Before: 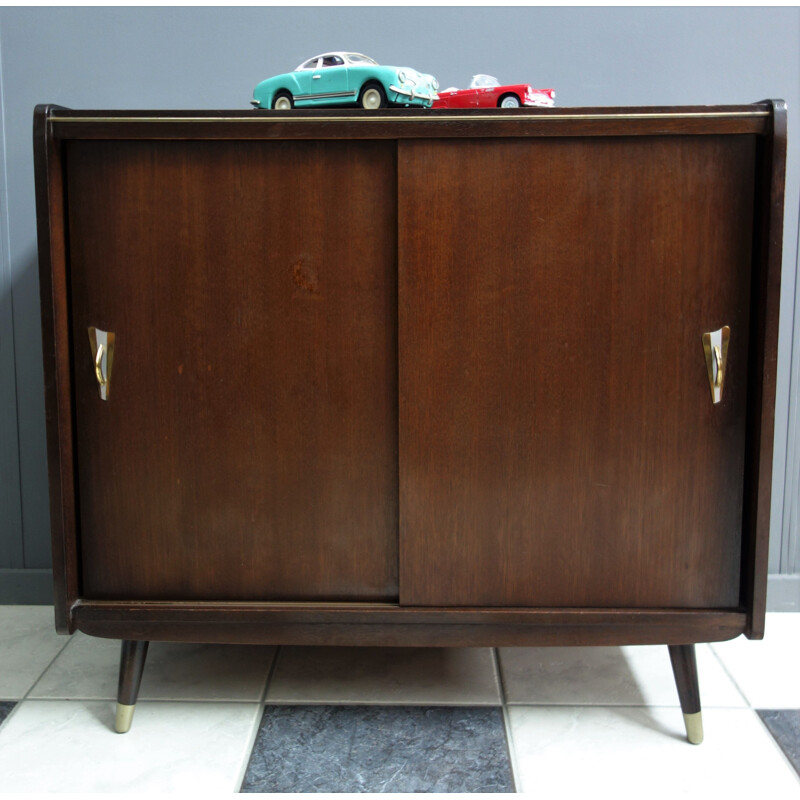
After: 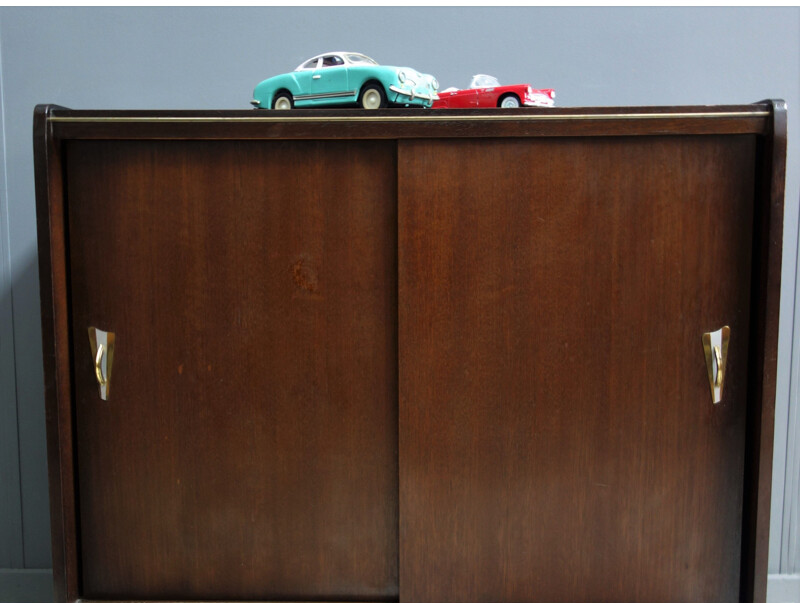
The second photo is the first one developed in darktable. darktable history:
crop: bottom 24.529%
